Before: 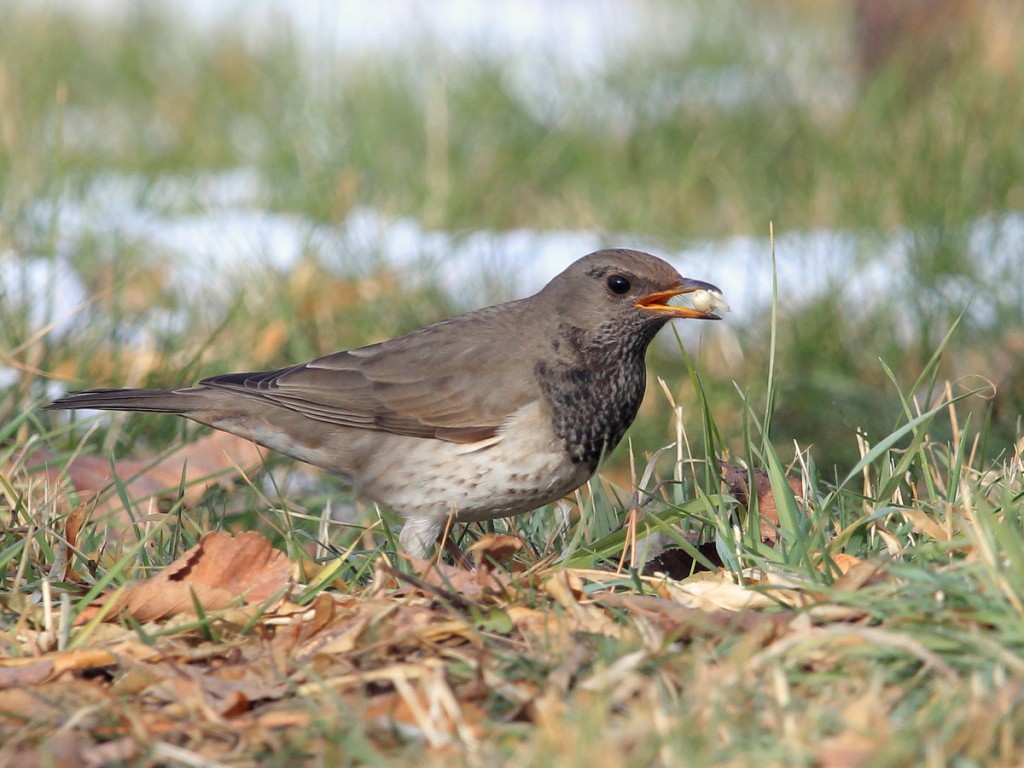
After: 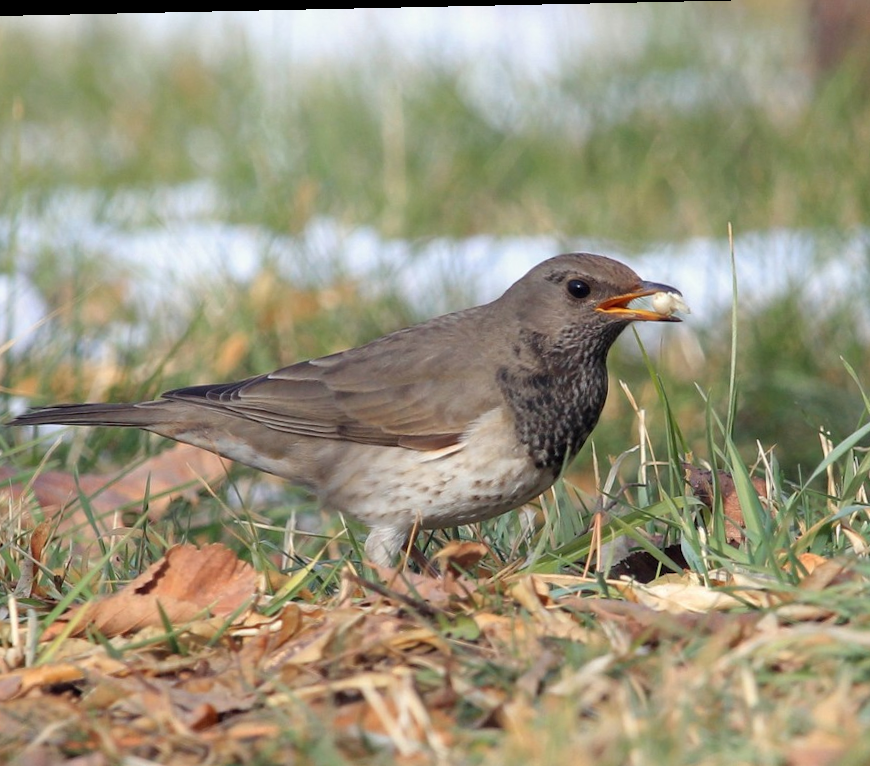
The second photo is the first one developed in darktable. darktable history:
crop and rotate: angle 1.21°, left 4.503%, top 0.535%, right 11.81%, bottom 2.377%
